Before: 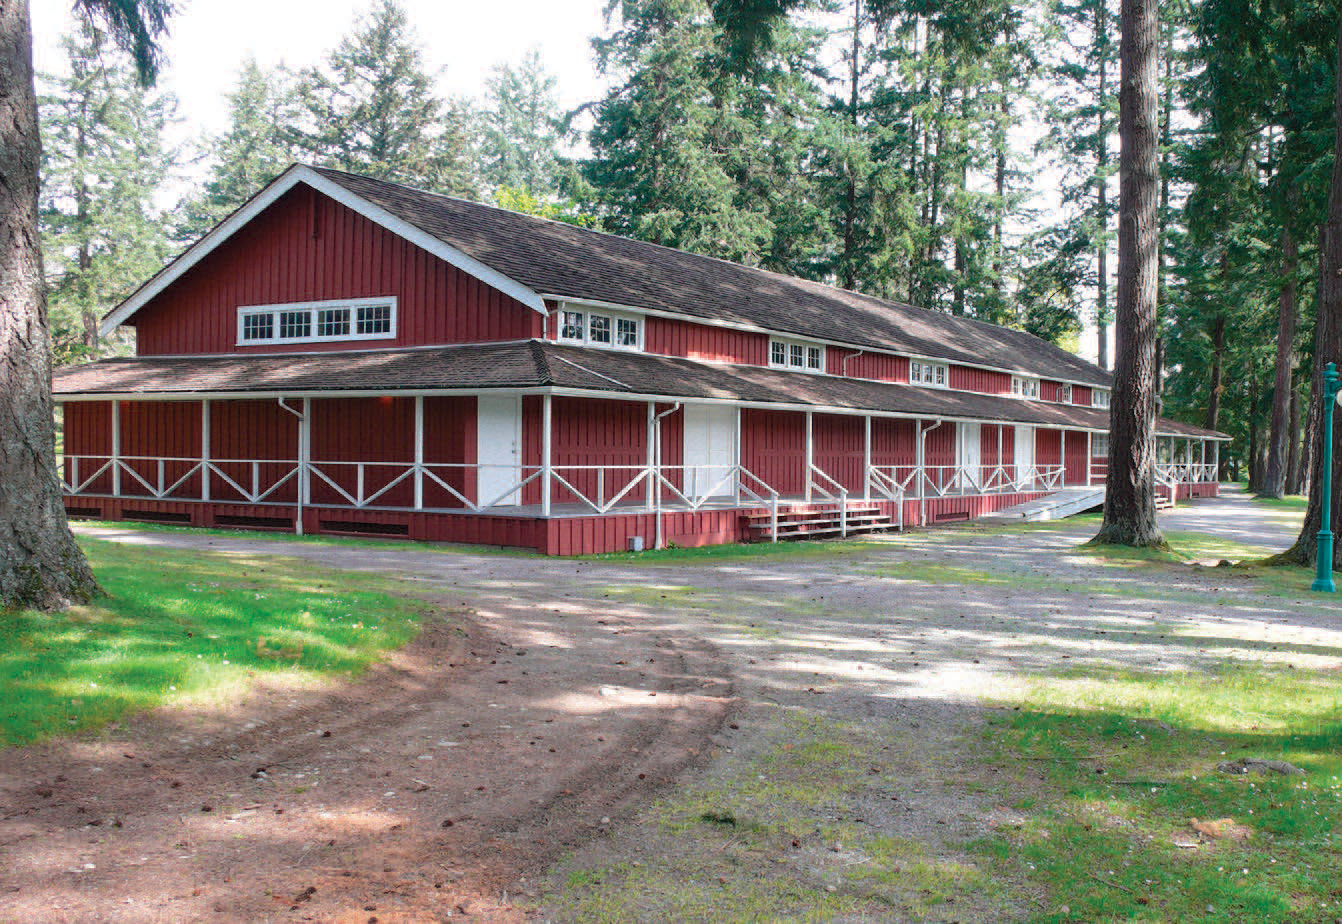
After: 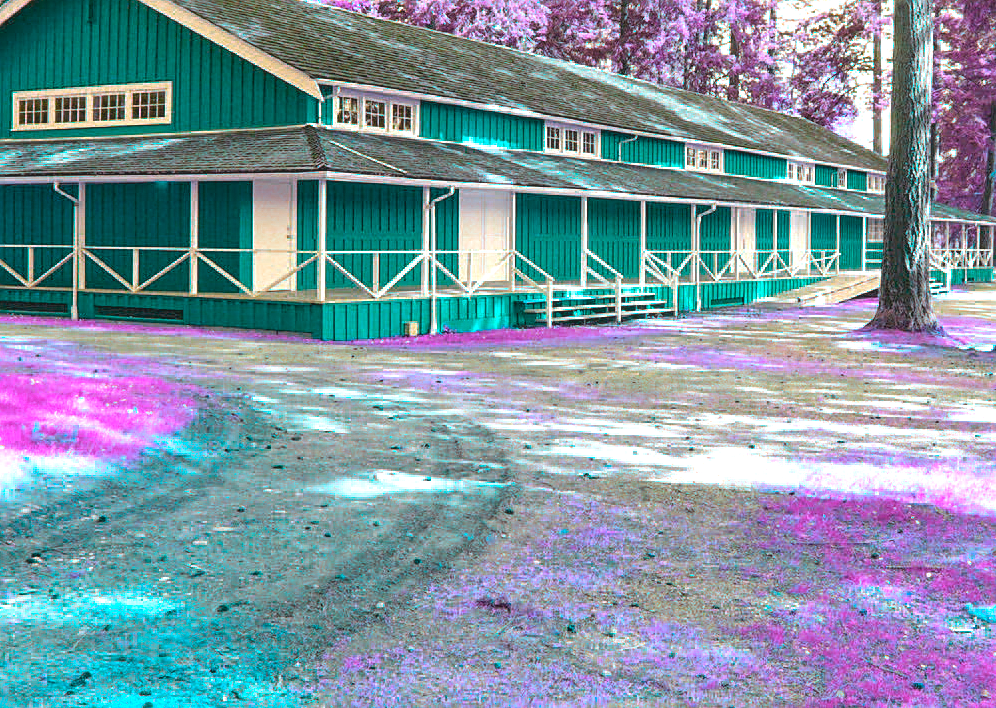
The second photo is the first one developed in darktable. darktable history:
sharpen: on, module defaults
contrast brightness saturation: contrast -0.112
shadows and highlights: shadows 31.52, highlights -32.28, soften with gaussian
color balance rgb: linear chroma grading › shadows -7.511%, linear chroma grading › global chroma 9.963%, perceptual saturation grading › global saturation 0.949%, hue shift 177.96°, global vibrance 49.419%, contrast 0.468%
crop: left 16.82%, top 23.325%, right 8.938%
local contrast: detail 110%
exposure: exposure 0.74 EV, compensate highlight preservation false
